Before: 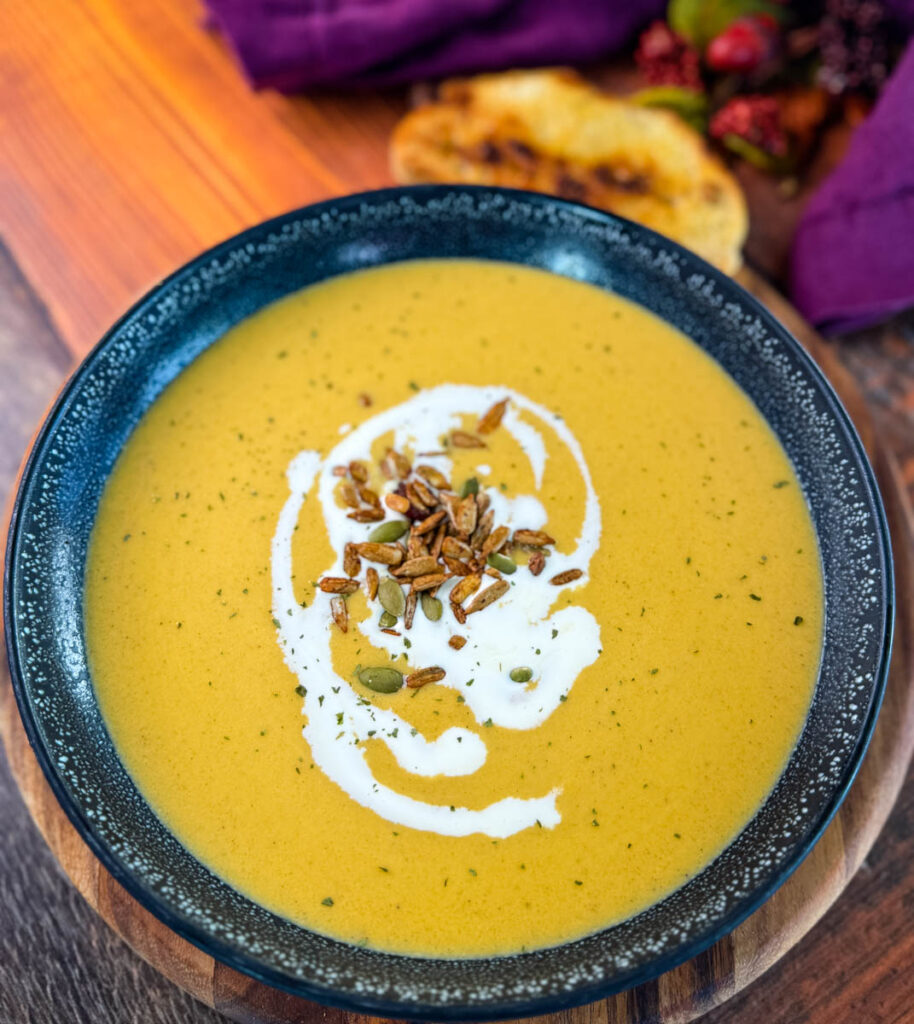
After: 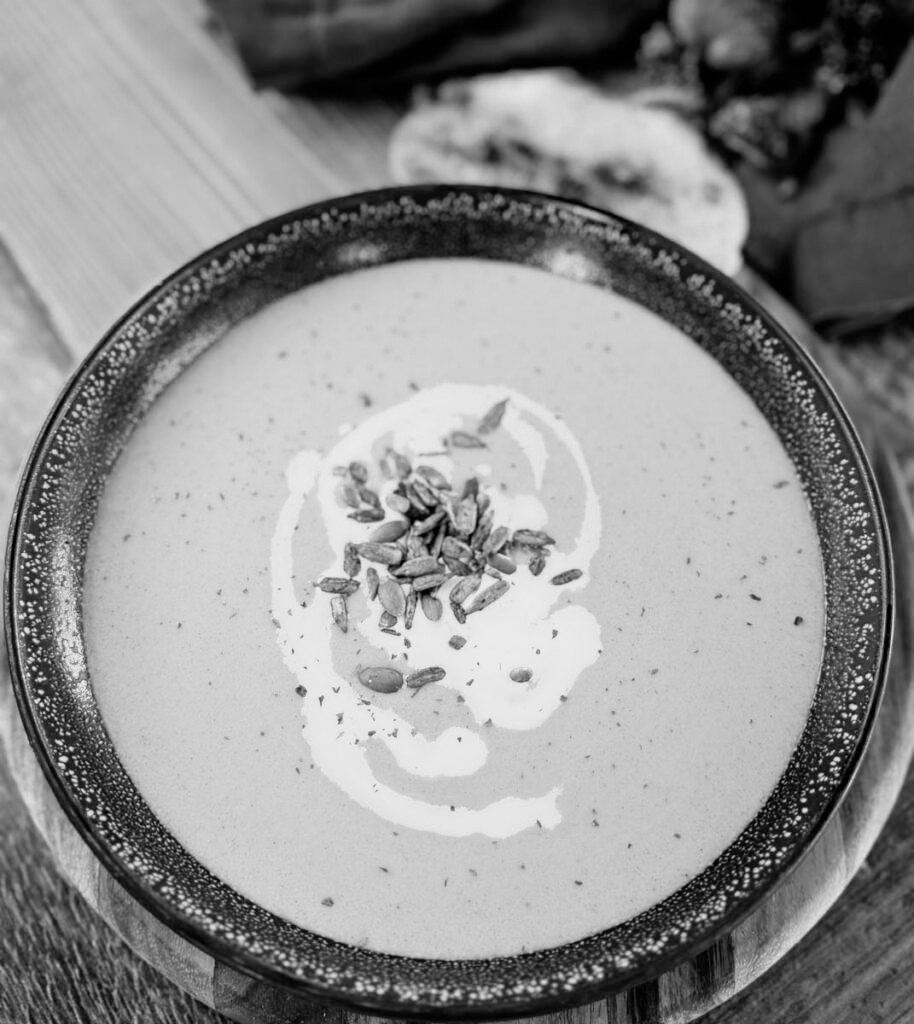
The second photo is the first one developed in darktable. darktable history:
exposure: black level correction 0.001, exposure 0.5 EV, compensate exposure bias true, compensate highlight preservation false
monochrome: on, module defaults
filmic rgb: black relative exposure -11.88 EV, white relative exposure 5.43 EV, threshold 3 EV, hardness 4.49, latitude 50%, contrast 1.14, color science v5 (2021), contrast in shadows safe, contrast in highlights safe, enable highlight reconstruction true
